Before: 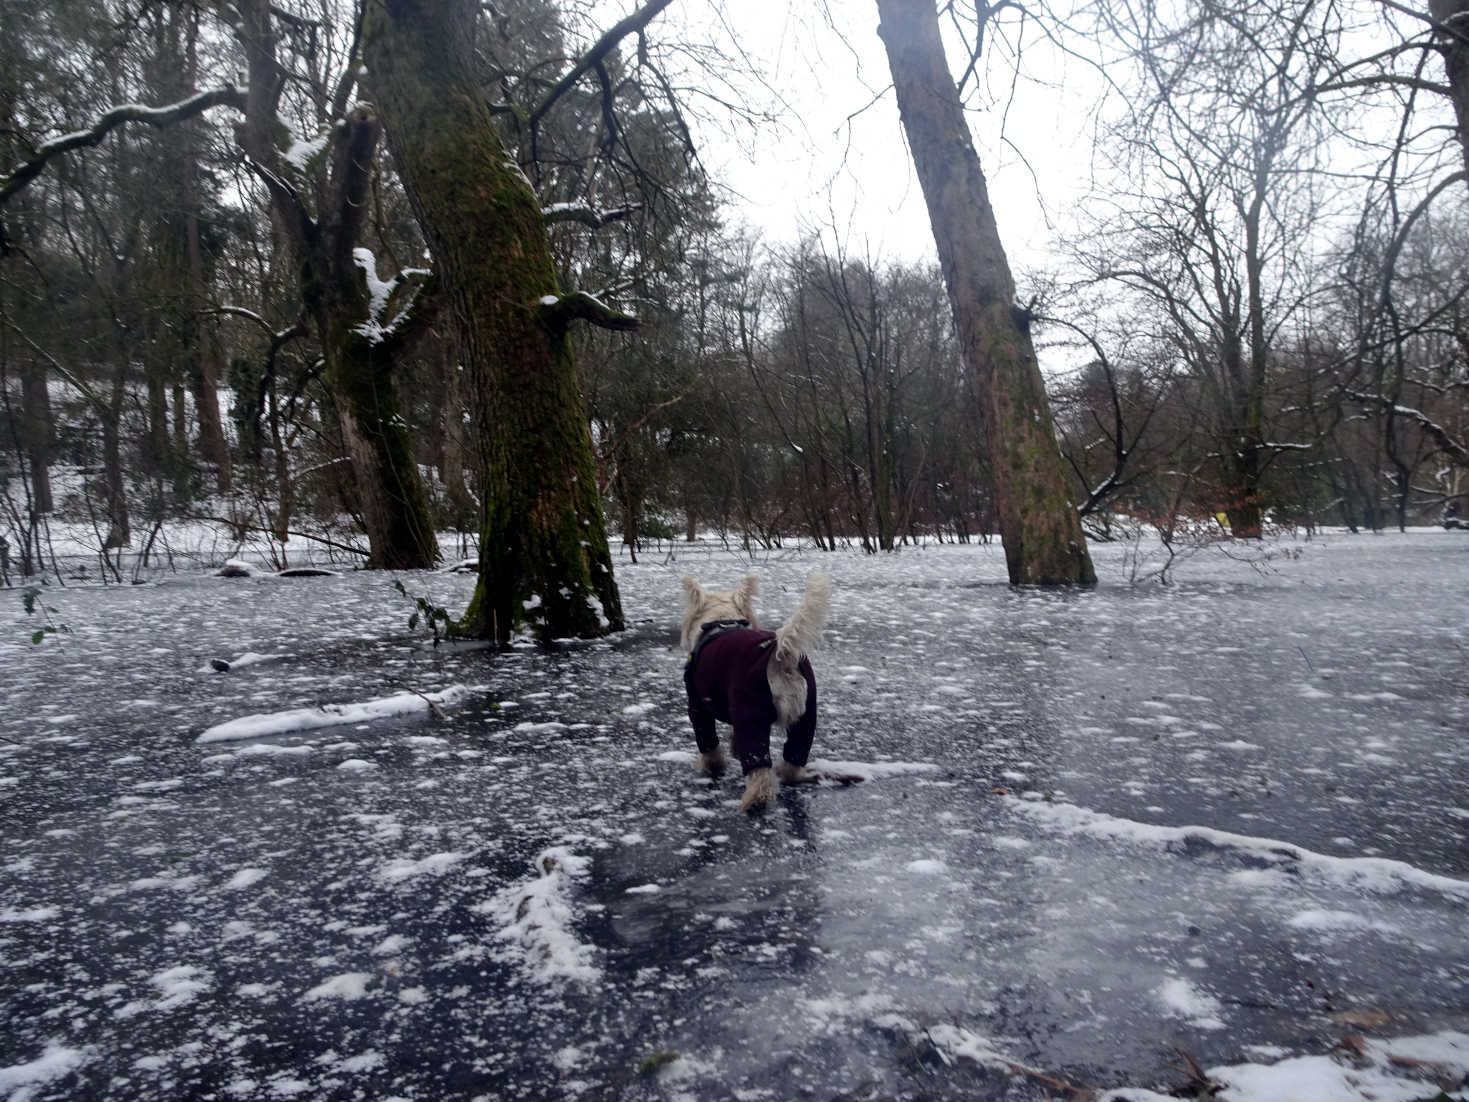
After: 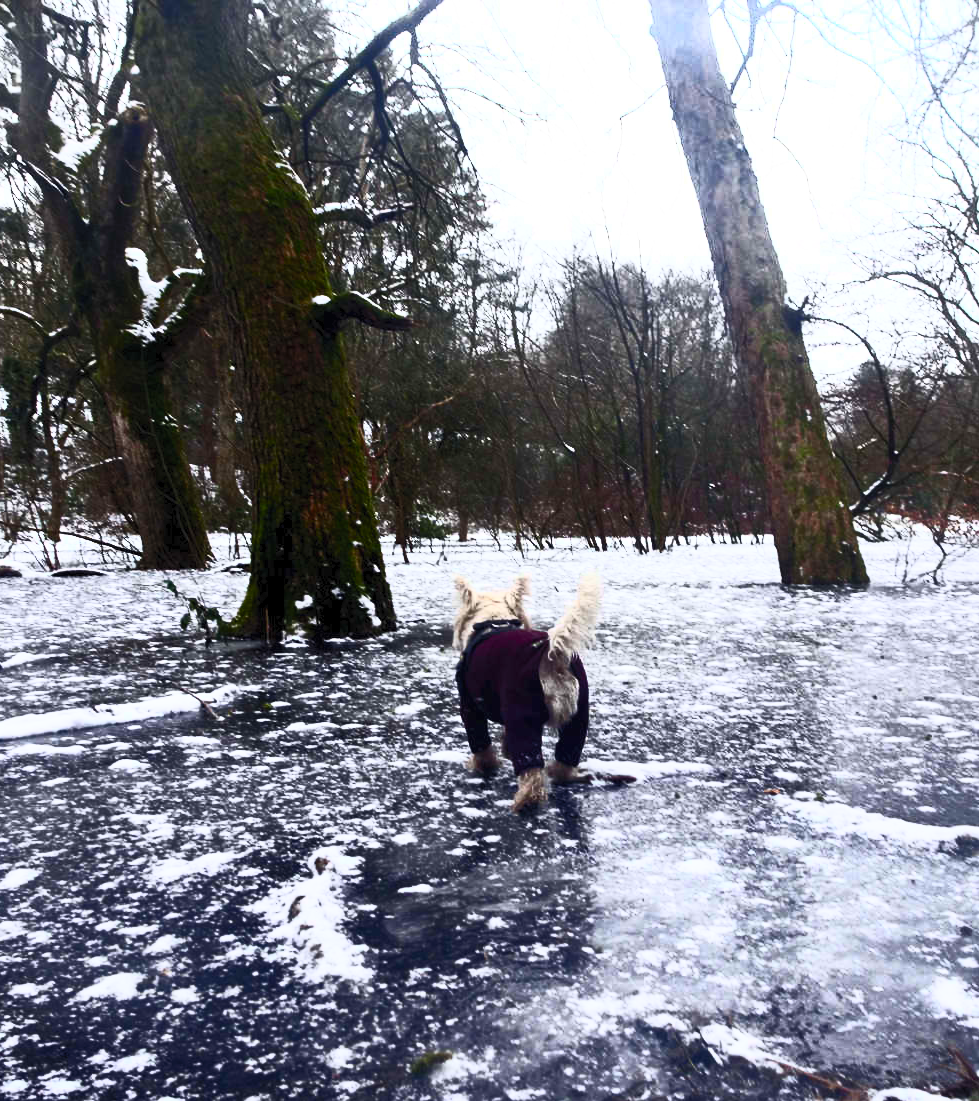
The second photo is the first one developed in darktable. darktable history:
crop and rotate: left 15.546%, right 17.787%
contrast brightness saturation: contrast 0.83, brightness 0.59, saturation 0.59
